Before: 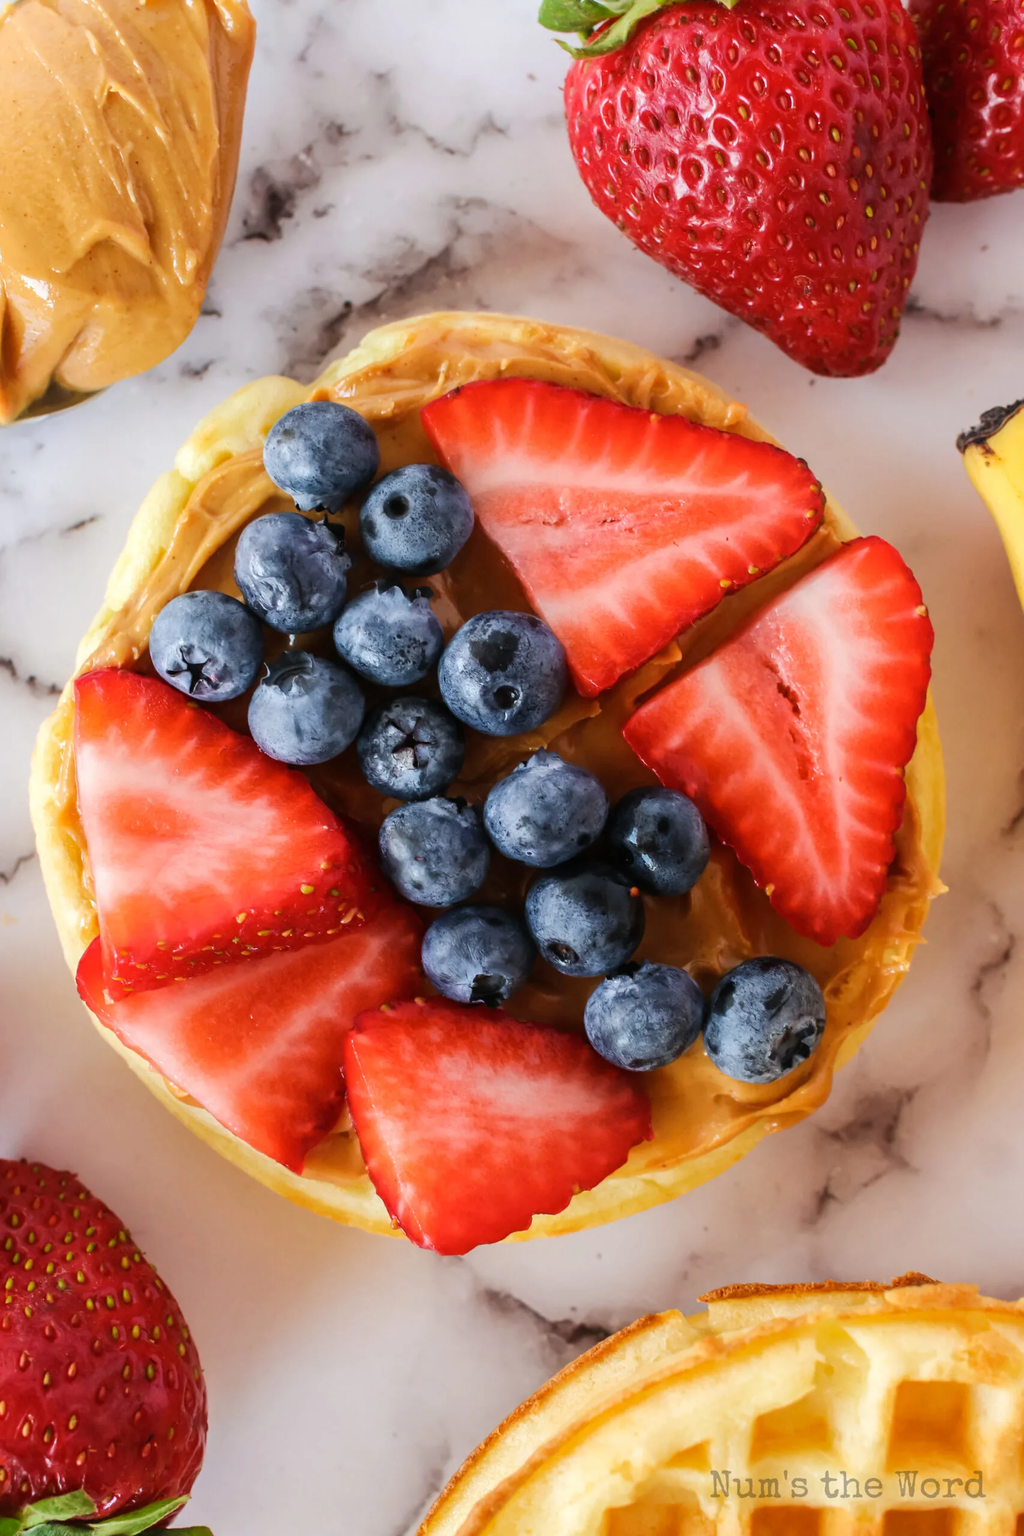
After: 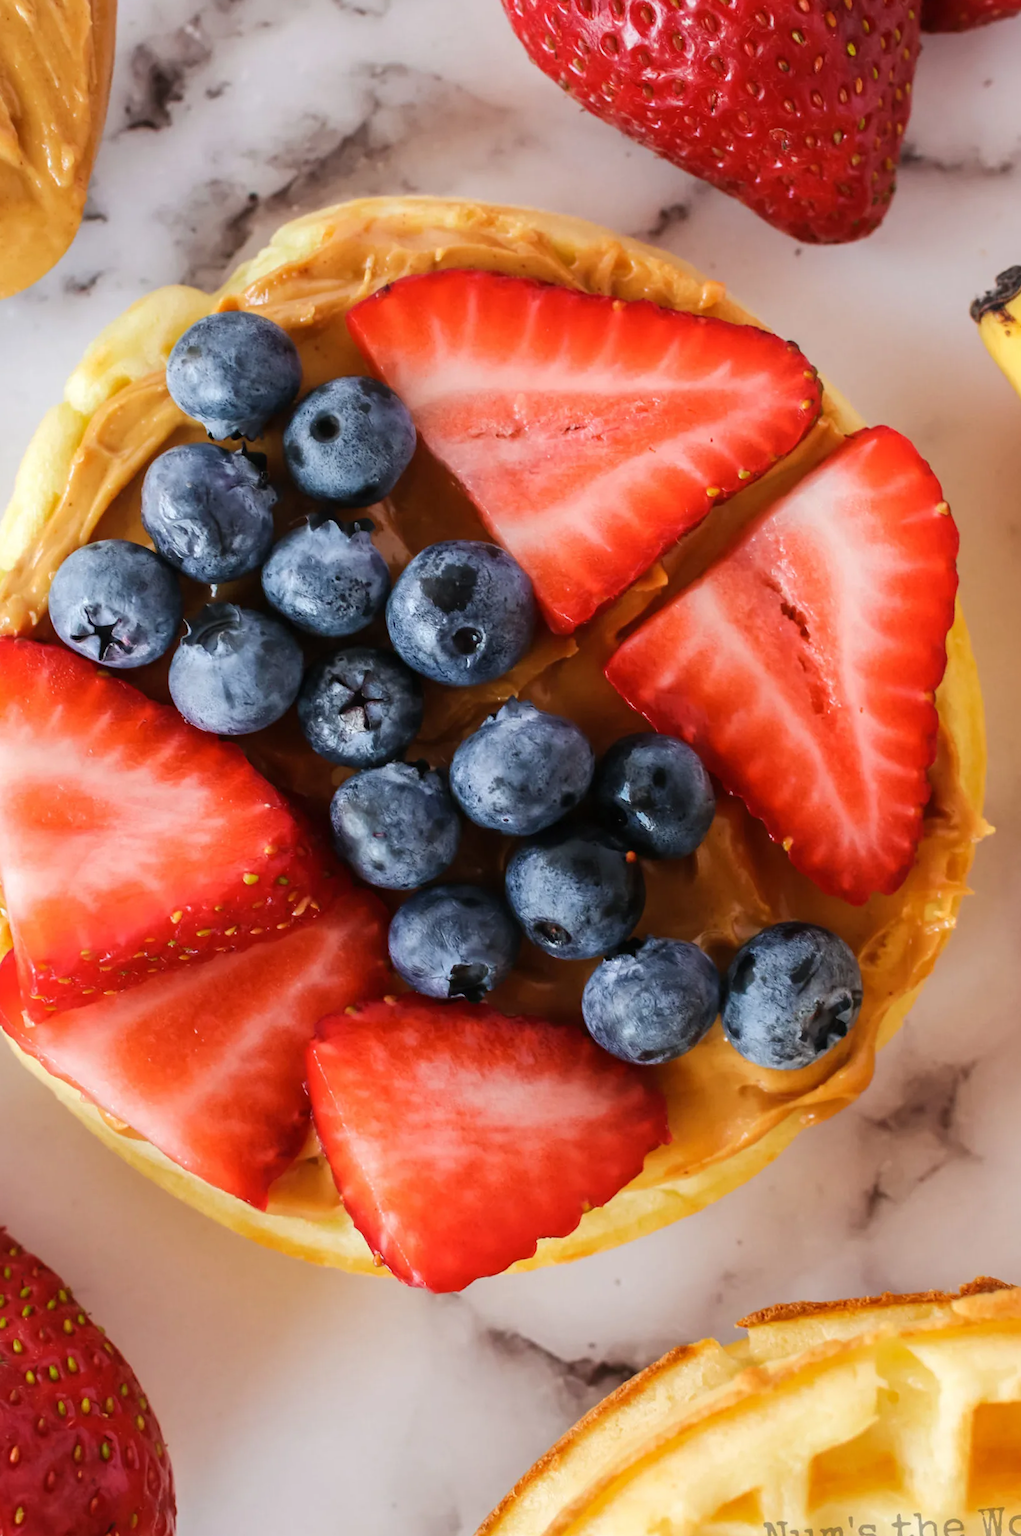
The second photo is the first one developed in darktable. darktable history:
exposure: compensate exposure bias true, compensate highlight preservation false
crop and rotate: angle 3.77°, left 5.919%, top 5.707%
